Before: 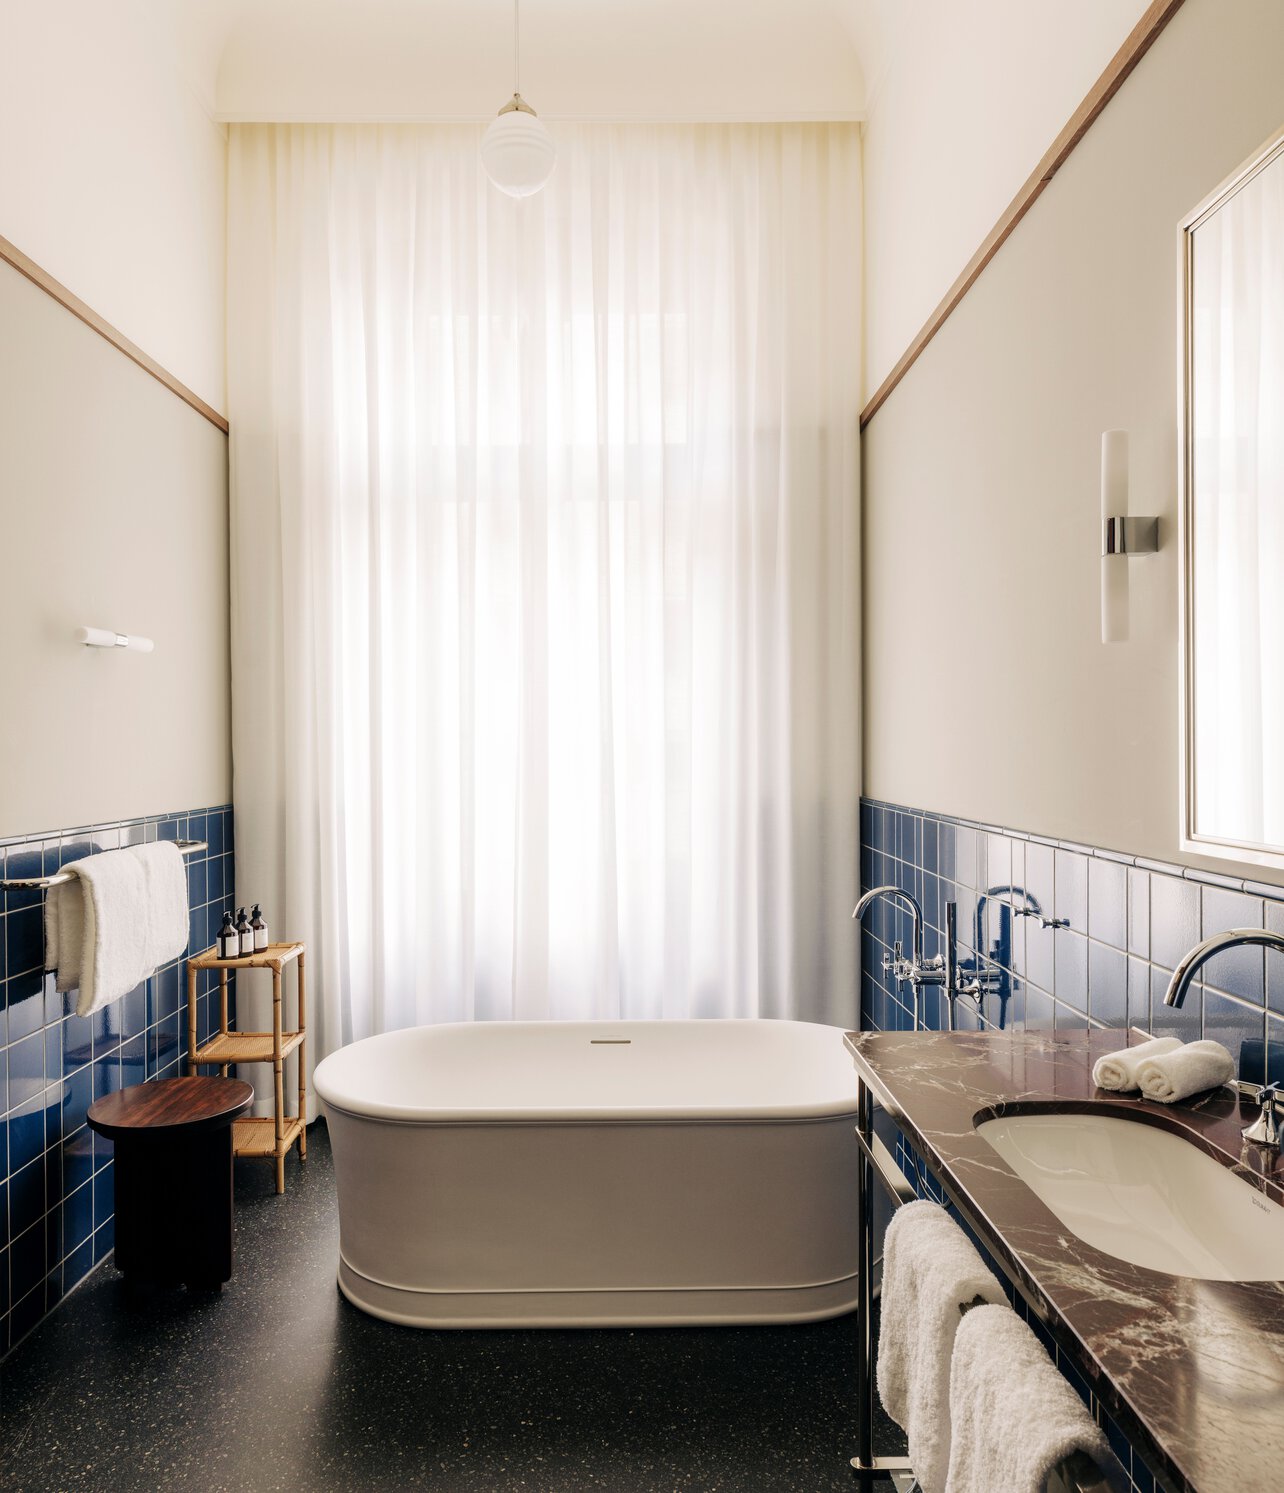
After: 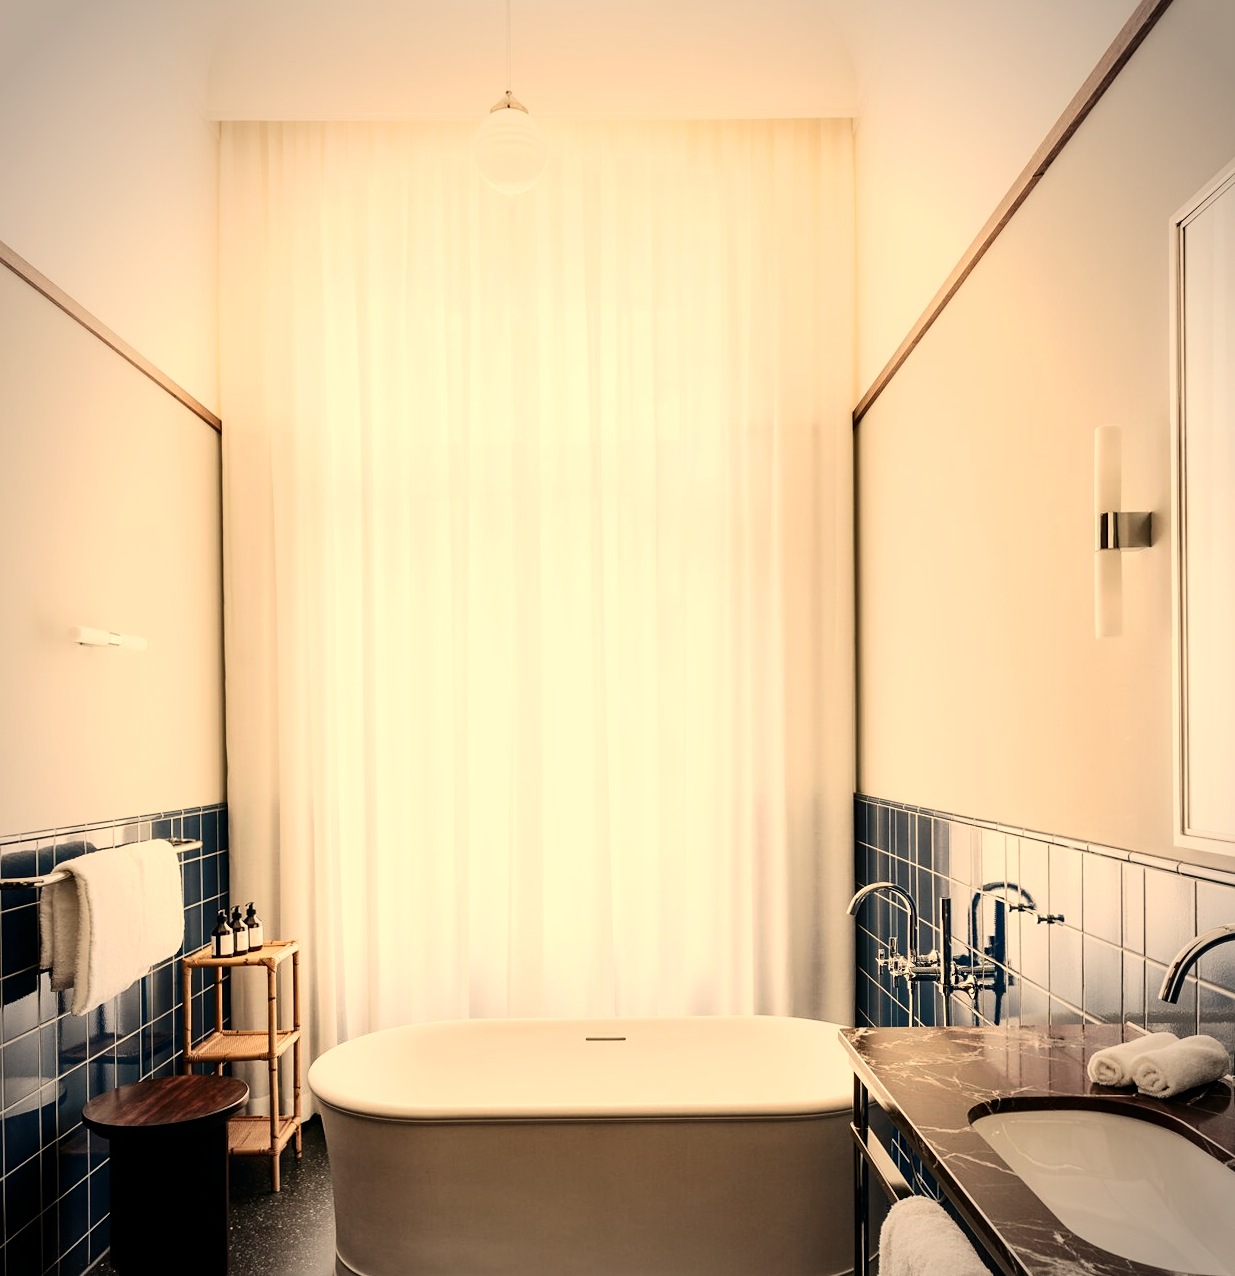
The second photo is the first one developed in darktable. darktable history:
tone equalizer: on, module defaults
vignetting: unbound false
white balance: red 1.138, green 0.996, blue 0.812
crop and rotate: angle 0.2°, left 0.275%, right 3.127%, bottom 14.18%
contrast brightness saturation: contrast 0.28
sharpen: amount 0.2
